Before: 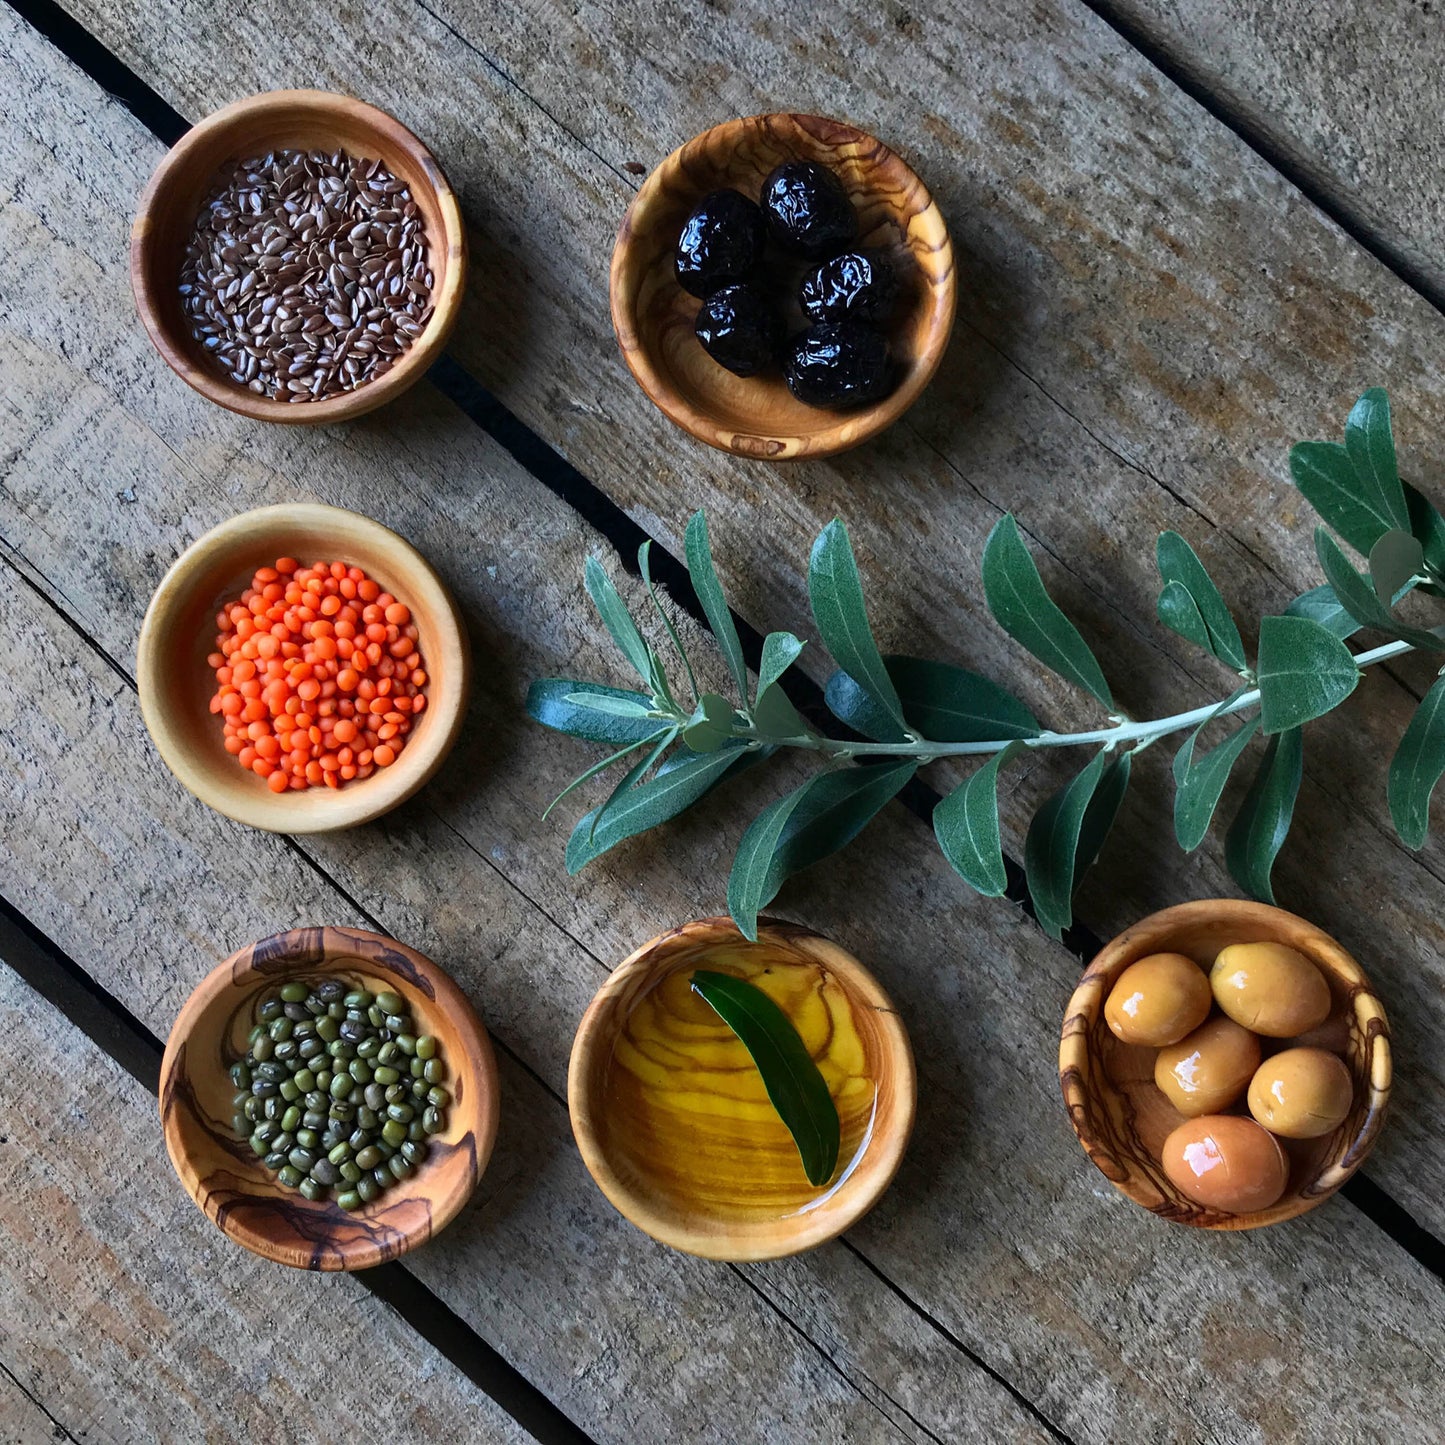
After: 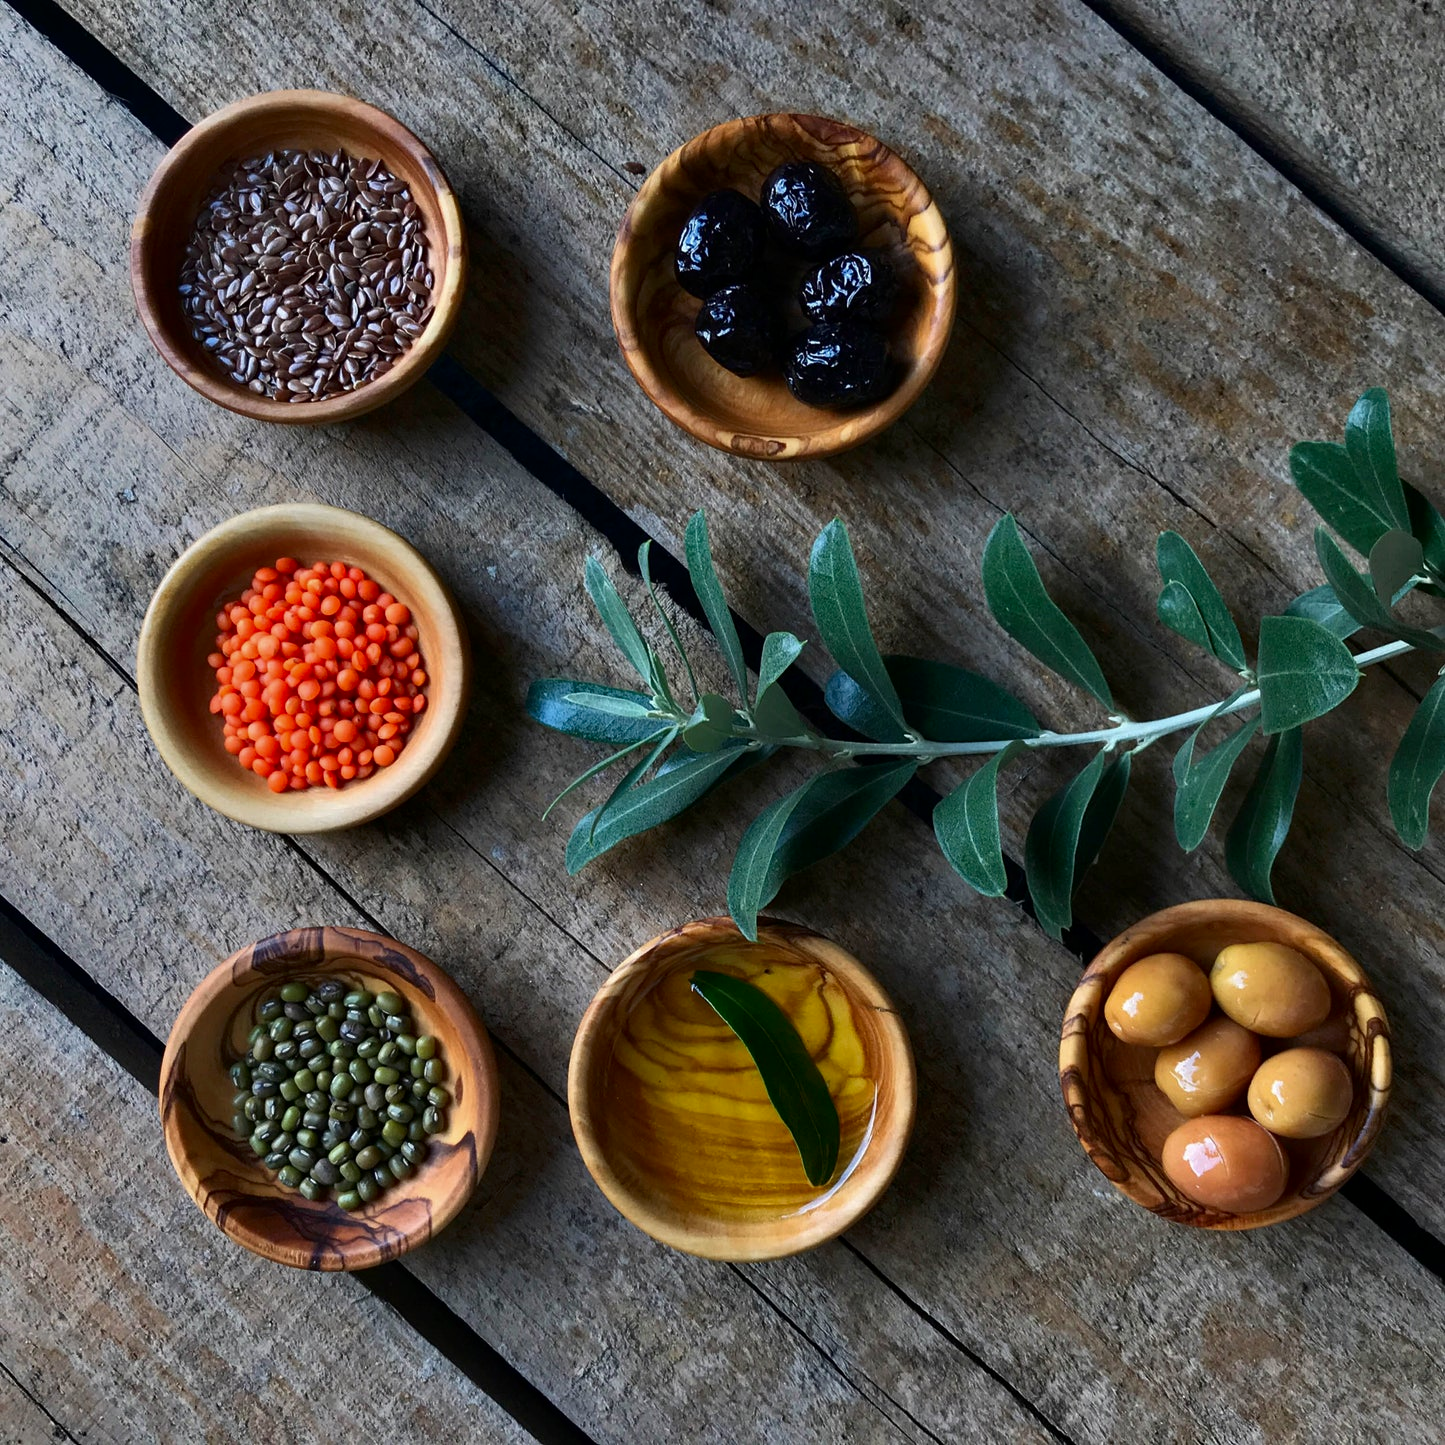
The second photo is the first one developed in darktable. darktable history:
local contrast: mode bilateral grid, contrast 15, coarseness 36, detail 105%, midtone range 0.2
contrast brightness saturation: brightness -0.09
